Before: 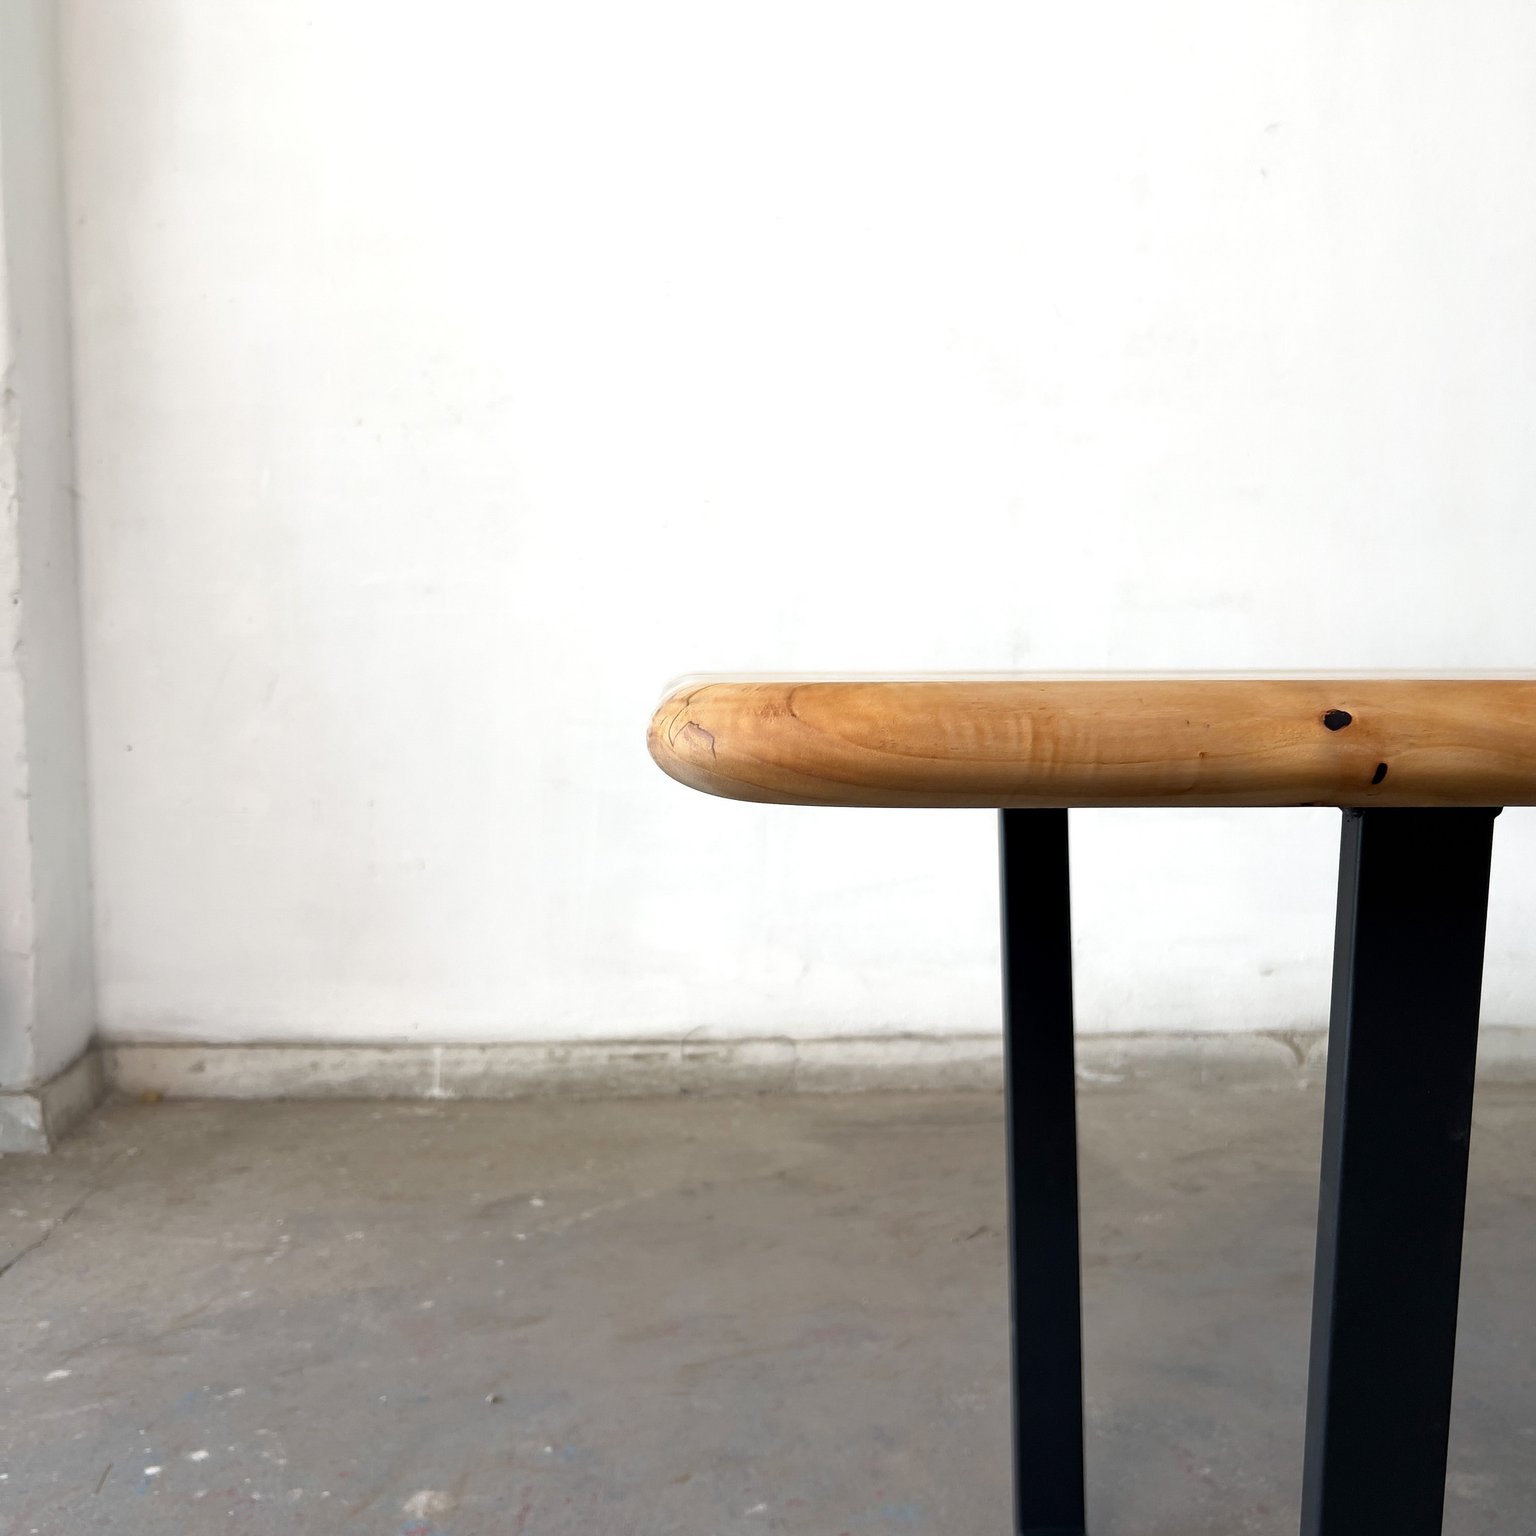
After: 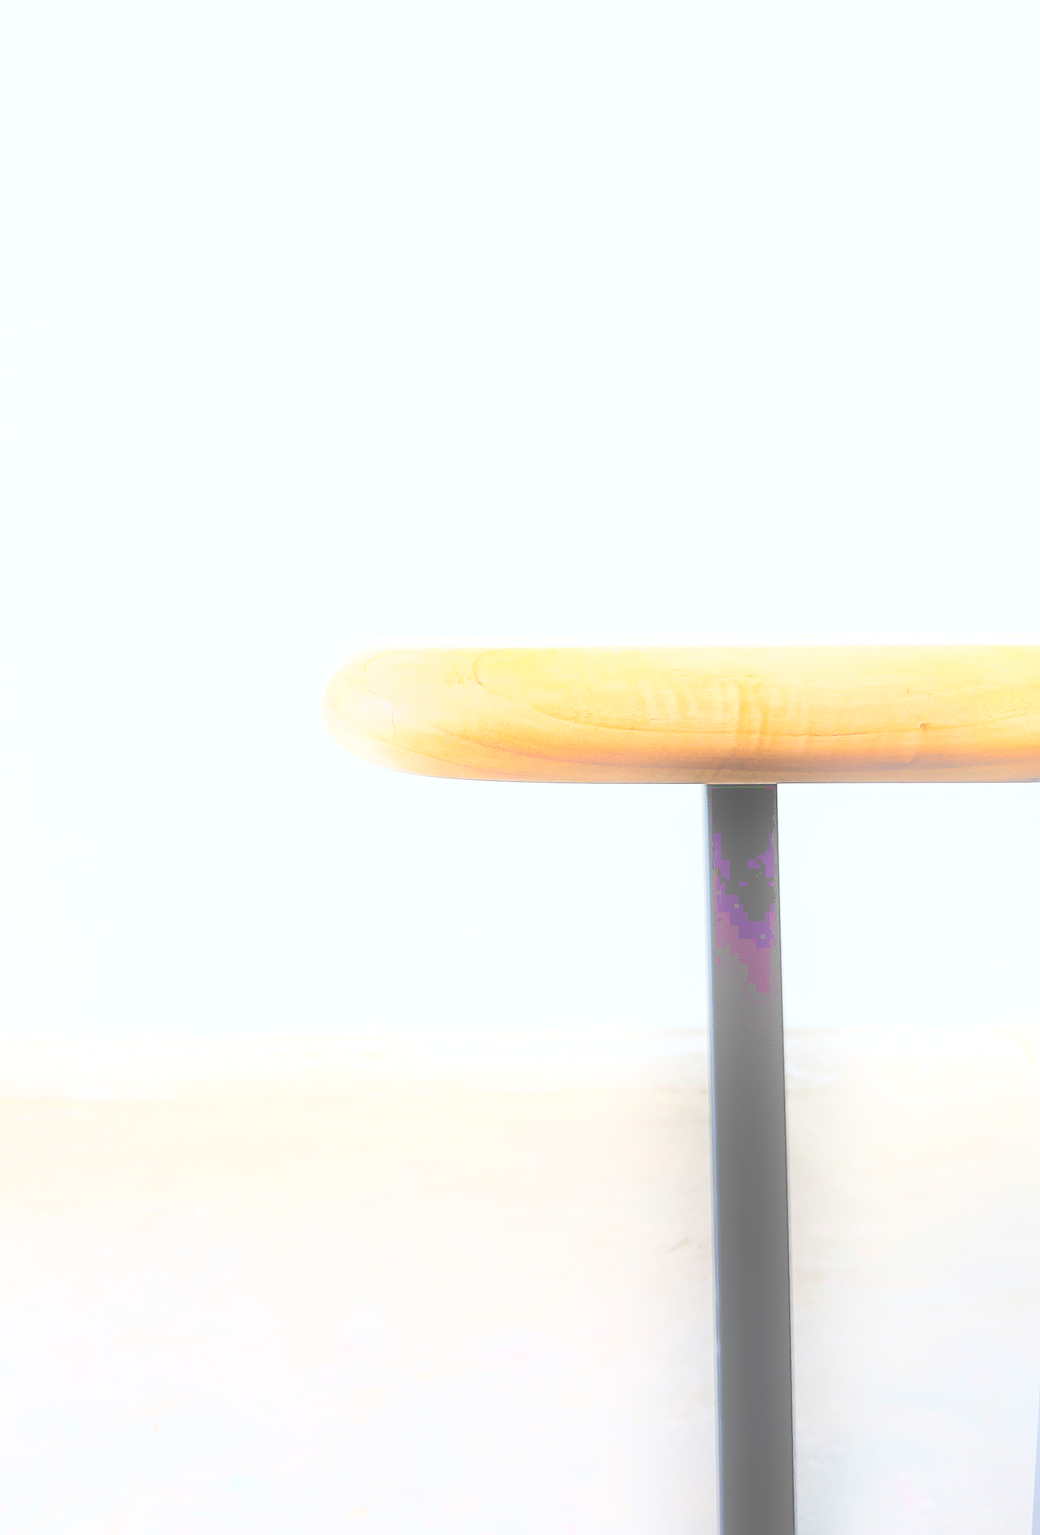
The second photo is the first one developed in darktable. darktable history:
crop and rotate: left 22.918%, top 5.629%, right 14.711%, bottom 2.247%
sharpen: on, module defaults
white balance: red 0.967, blue 1.049
base curve: curves: ch0 [(0, 0) (0.025, 0.046) (0.112, 0.277) (0.467, 0.74) (0.814, 0.929) (1, 0.942)]
tone curve: curves: ch0 [(0, 0) (0.003, 0.17) (0.011, 0.17) (0.025, 0.17) (0.044, 0.168) (0.069, 0.167) (0.1, 0.173) (0.136, 0.181) (0.177, 0.199) (0.224, 0.226) (0.277, 0.271) (0.335, 0.333) (0.399, 0.419) (0.468, 0.52) (0.543, 0.621) (0.623, 0.716) (0.709, 0.795) (0.801, 0.867) (0.898, 0.914) (1, 1)], preserve colors none
bloom: threshold 82.5%, strength 16.25%
local contrast: mode bilateral grid, contrast 20, coarseness 50, detail 150%, midtone range 0.2
